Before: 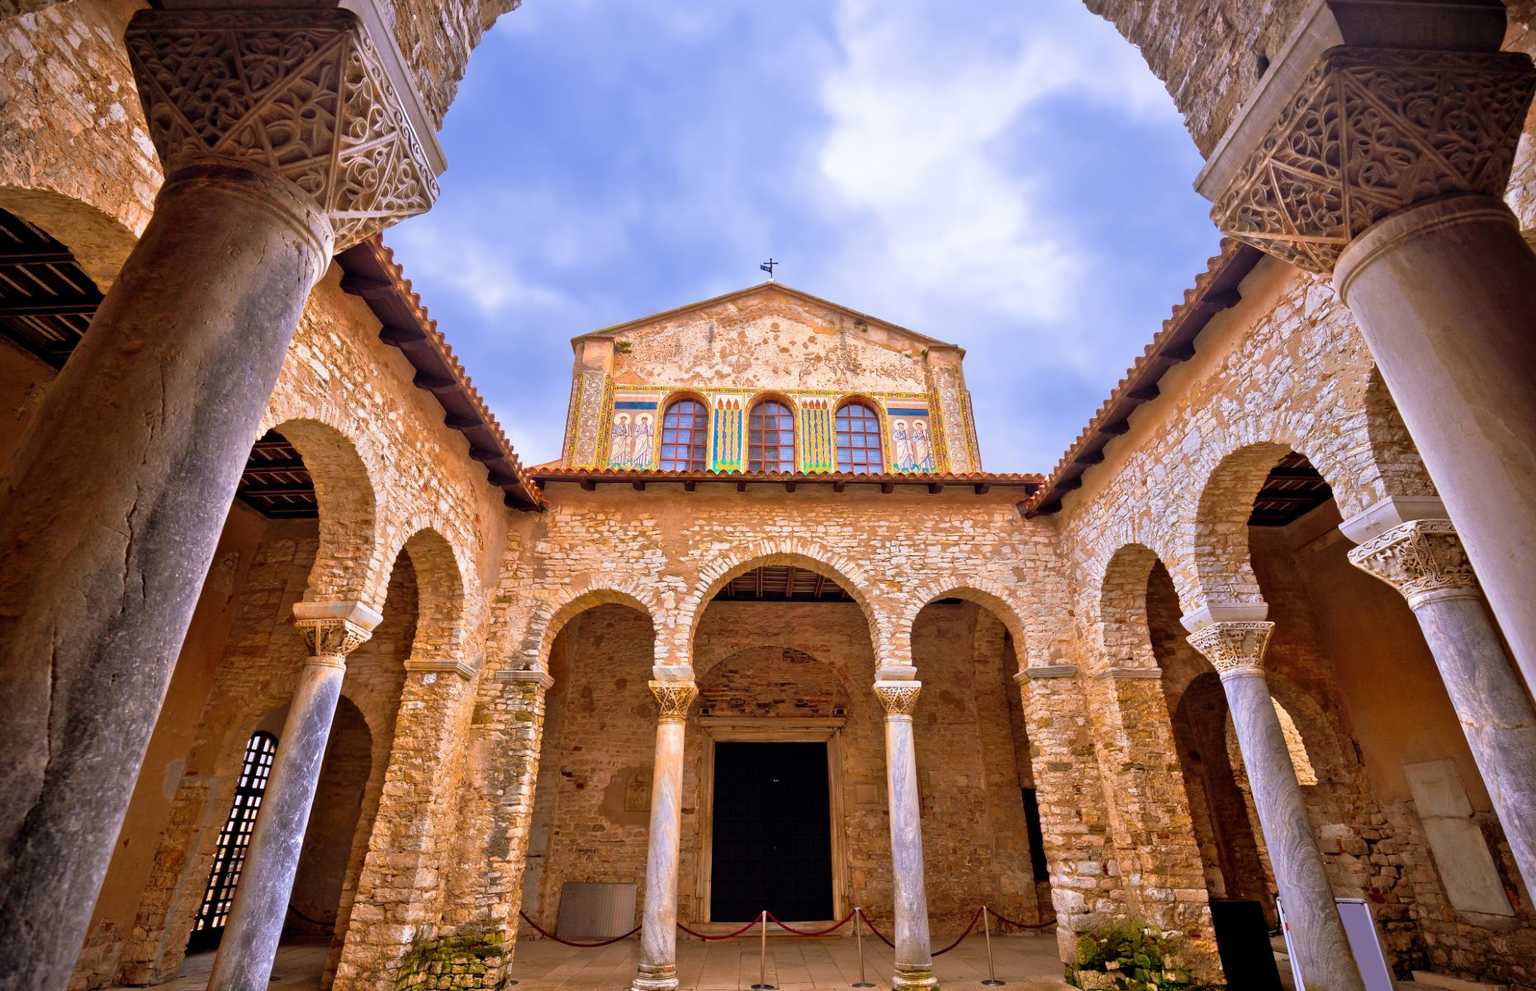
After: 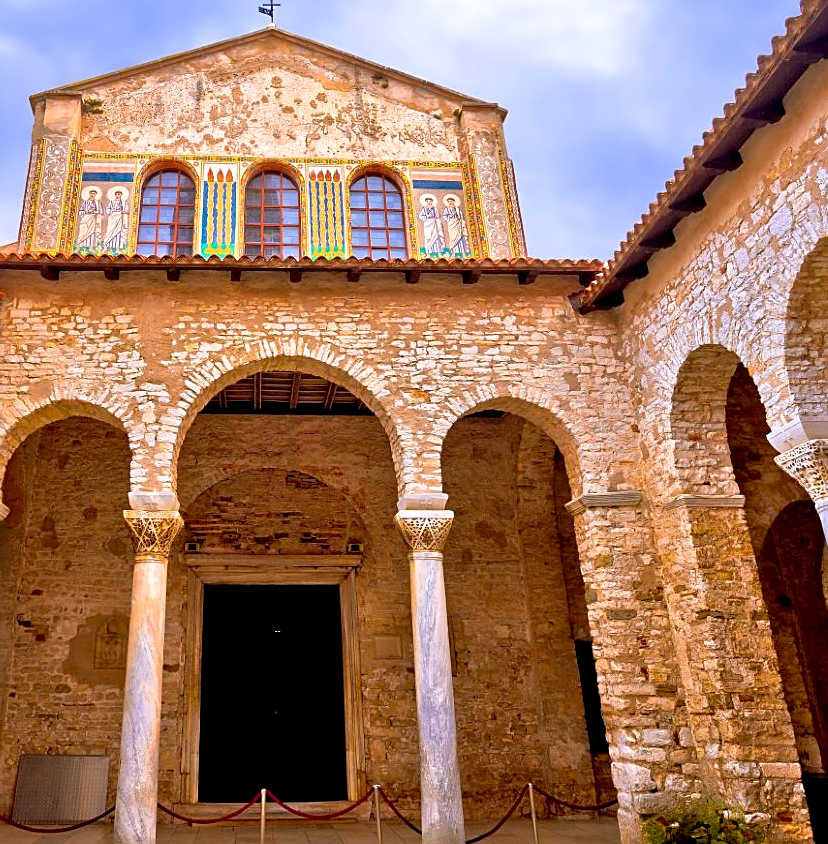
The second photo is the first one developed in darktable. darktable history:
crop: left 35.595%, top 26.226%, right 19.849%, bottom 3.417%
exposure: black level correction 0.007, exposure 0.156 EV, compensate highlight preservation false
sharpen: on, module defaults
